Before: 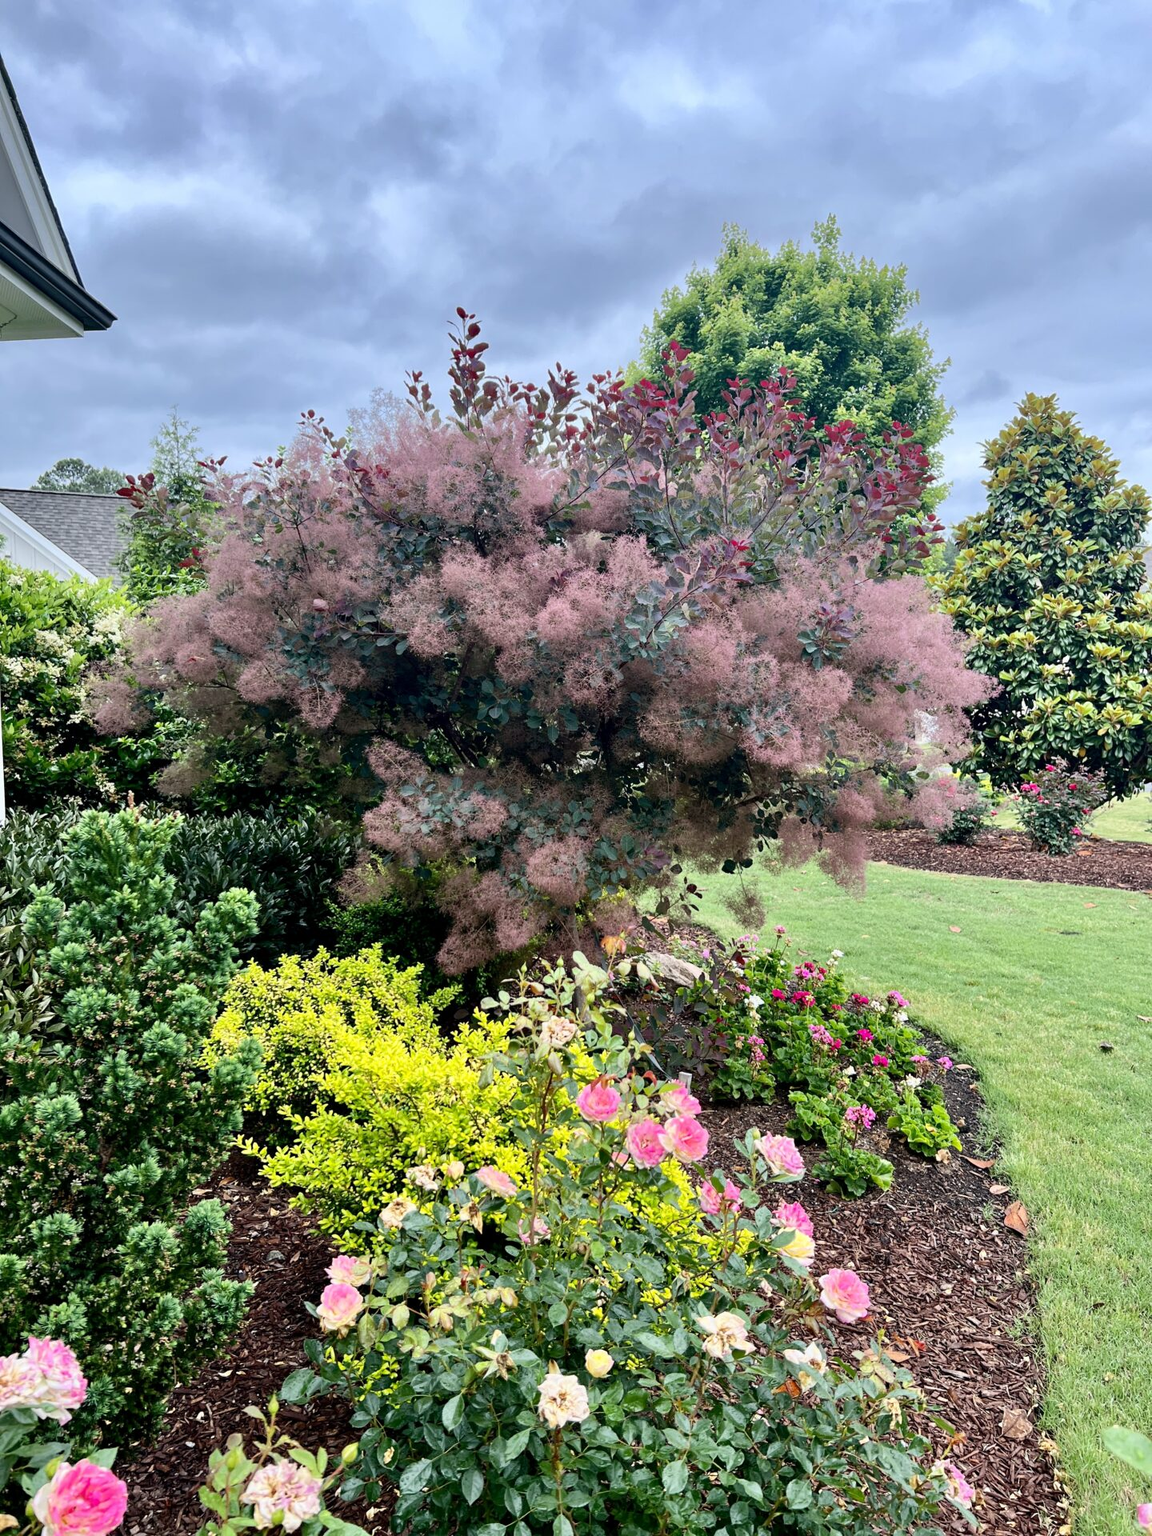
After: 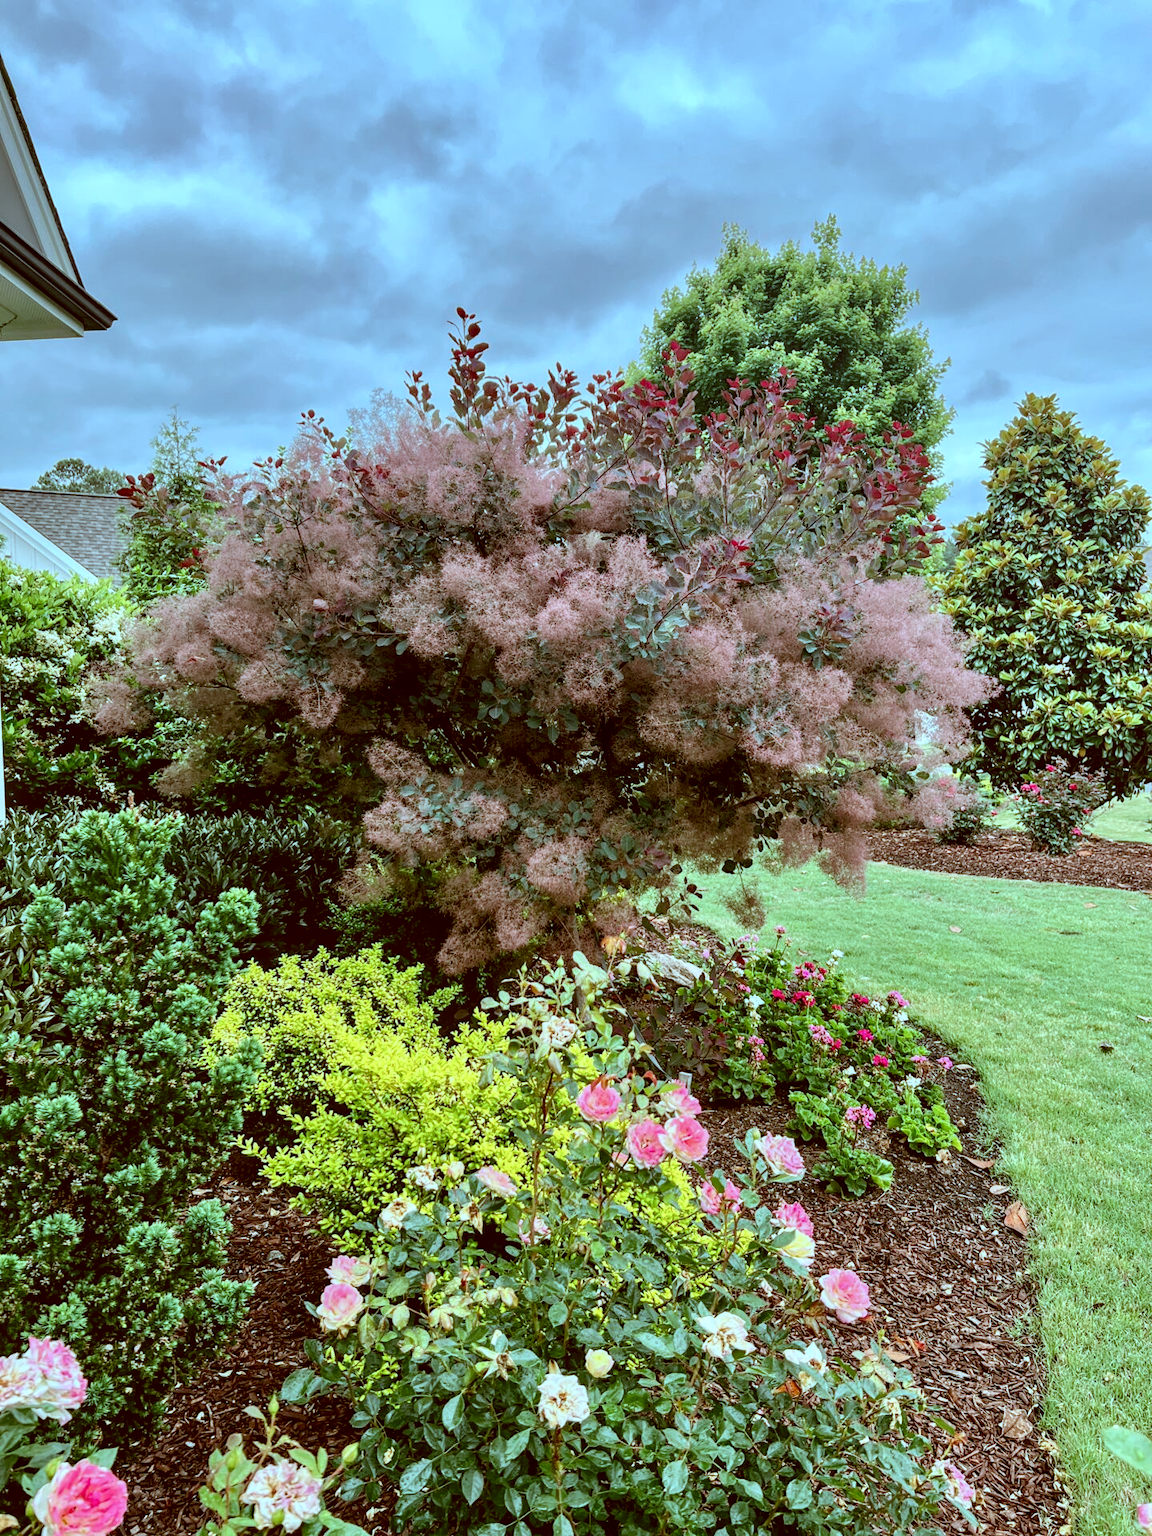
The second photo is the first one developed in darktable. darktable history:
local contrast: on, module defaults
color correction: highlights a* -14.62, highlights b* -16.22, shadows a* 10.12, shadows b* 29.4
